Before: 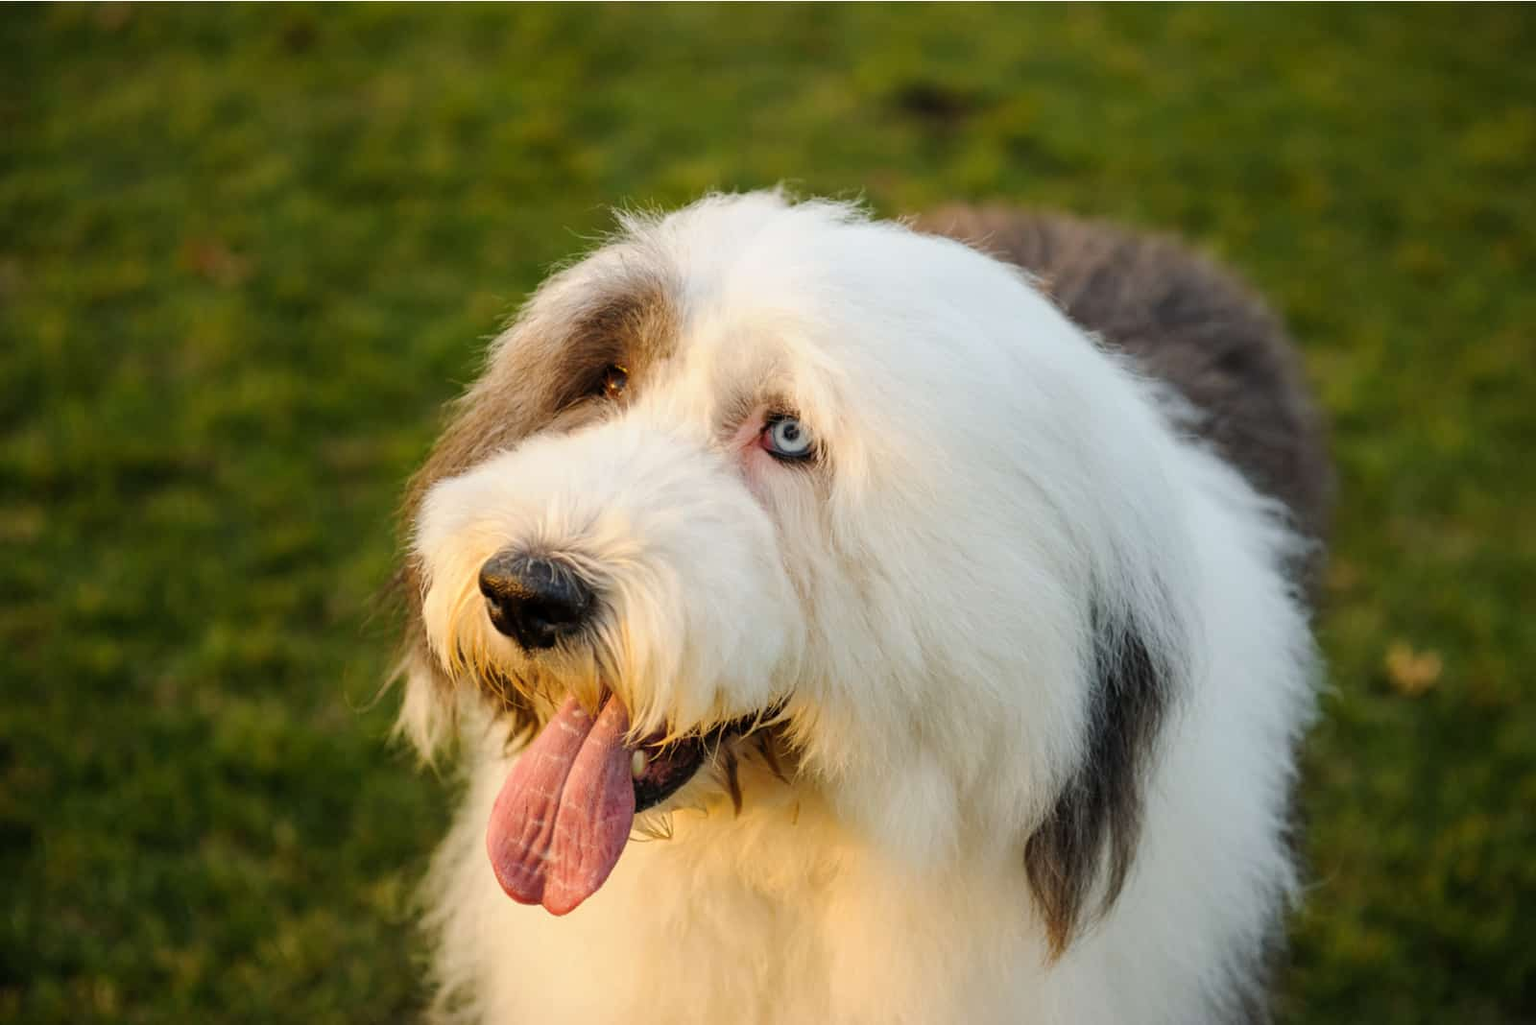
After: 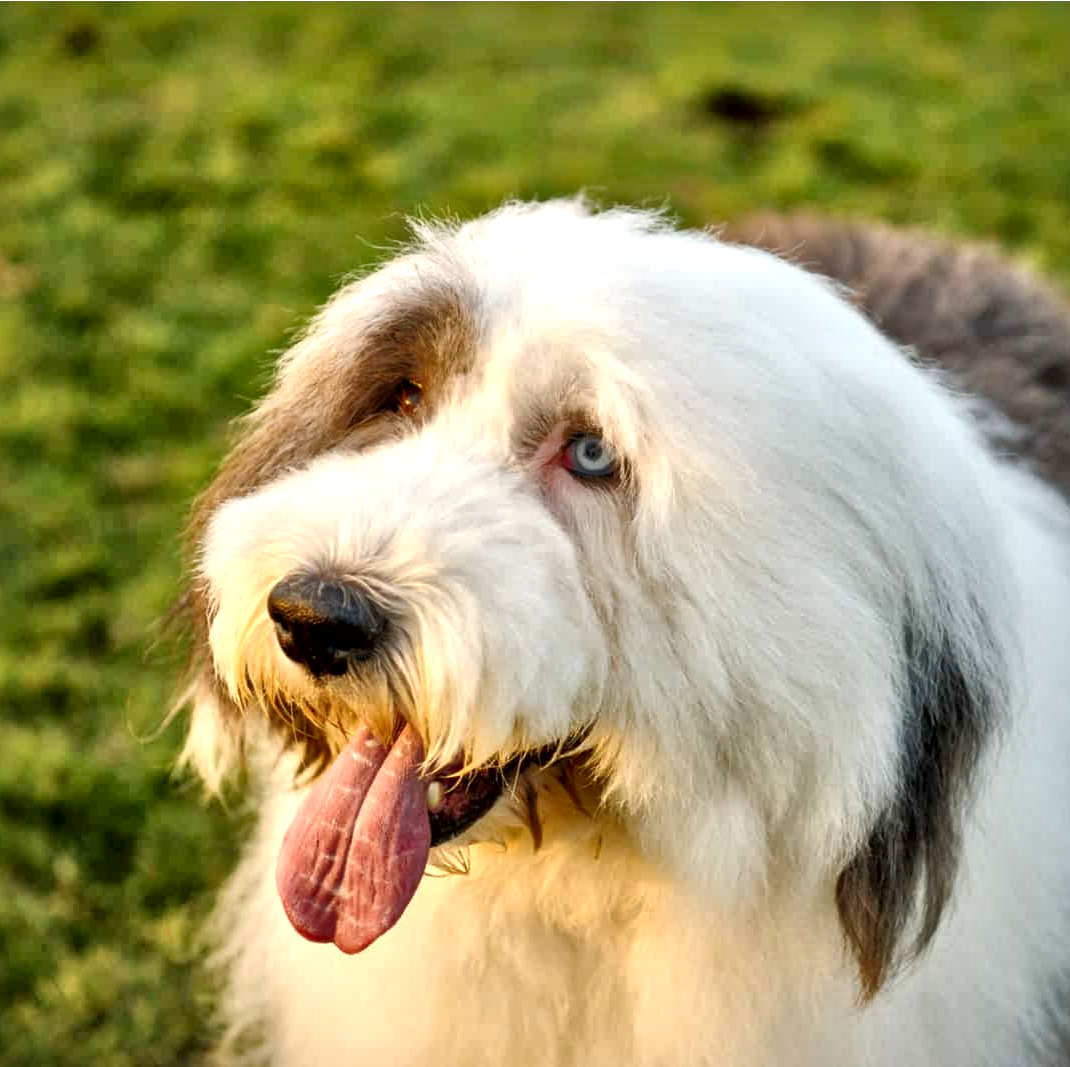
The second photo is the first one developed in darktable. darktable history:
local contrast: mode bilateral grid, contrast 44, coarseness 69, detail 211%, midtone range 0.2
crop and rotate: left 14.484%, right 18.619%
tone equalizer: -7 EV 0.151 EV, -6 EV 0.576 EV, -5 EV 1.13 EV, -4 EV 1.32 EV, -3 EV 1.18 EV, -2 EV 0.6 EV, -1 EV 0.16 EV, mask exposure compensation -0.49 EV
